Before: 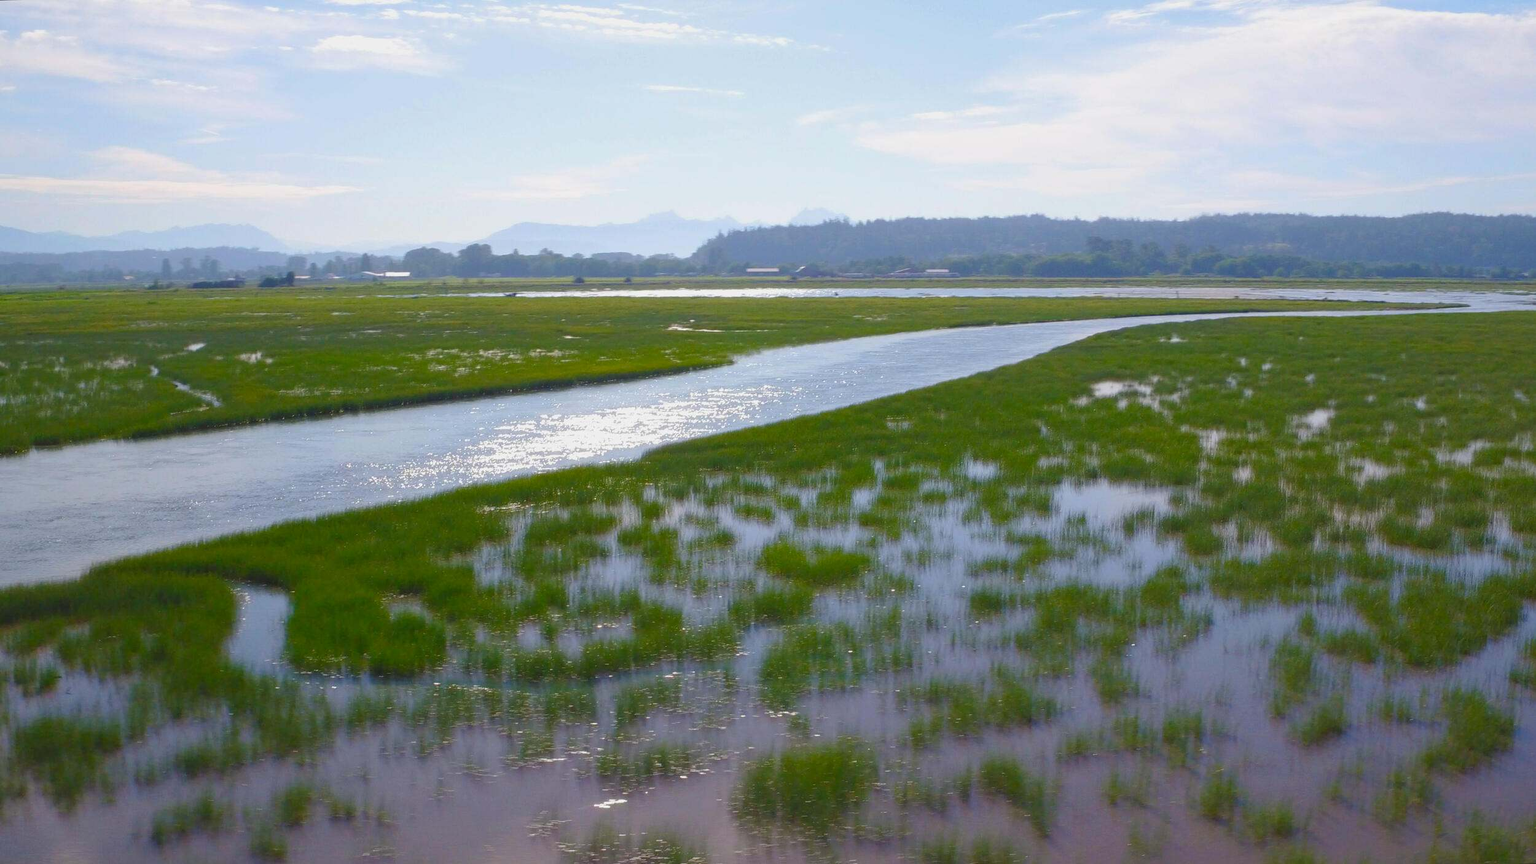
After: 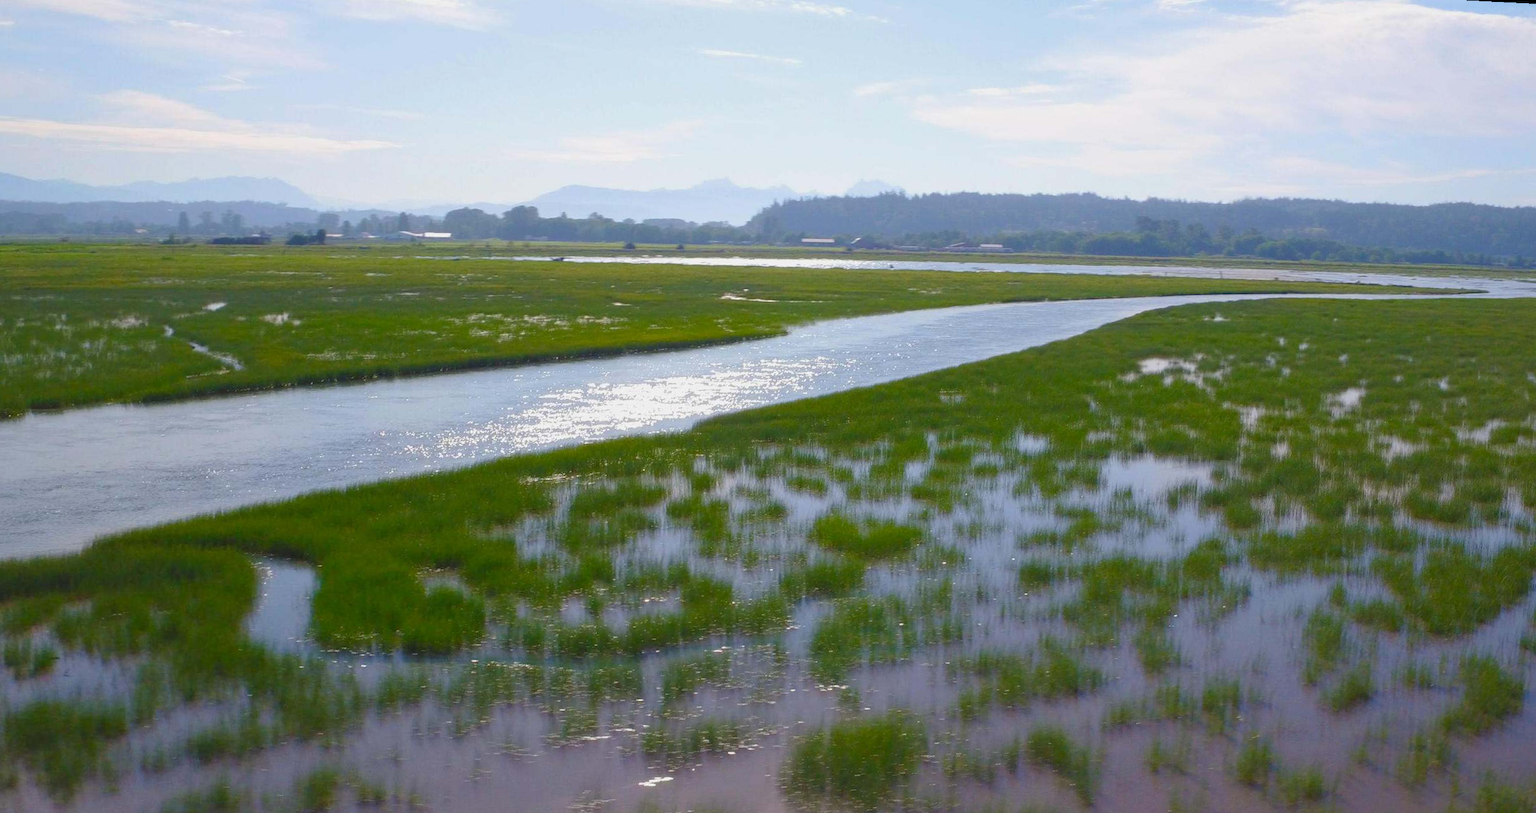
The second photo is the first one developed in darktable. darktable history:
rotate and perspective: rotation 0.679°, lens shift (horizontal) 0.136, crop left 0.009, crop right 0.991, crop top 0.078, crop bottom 0.95
exposure: compensate highlight preservation false
